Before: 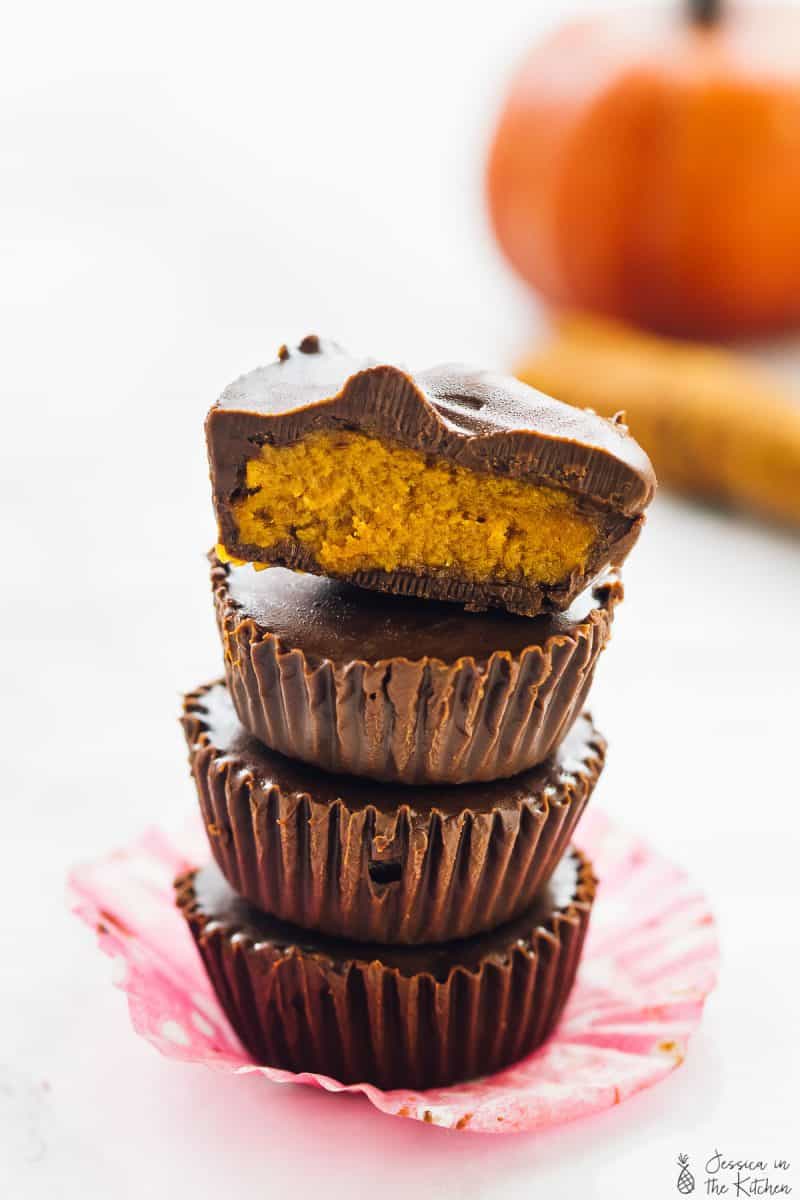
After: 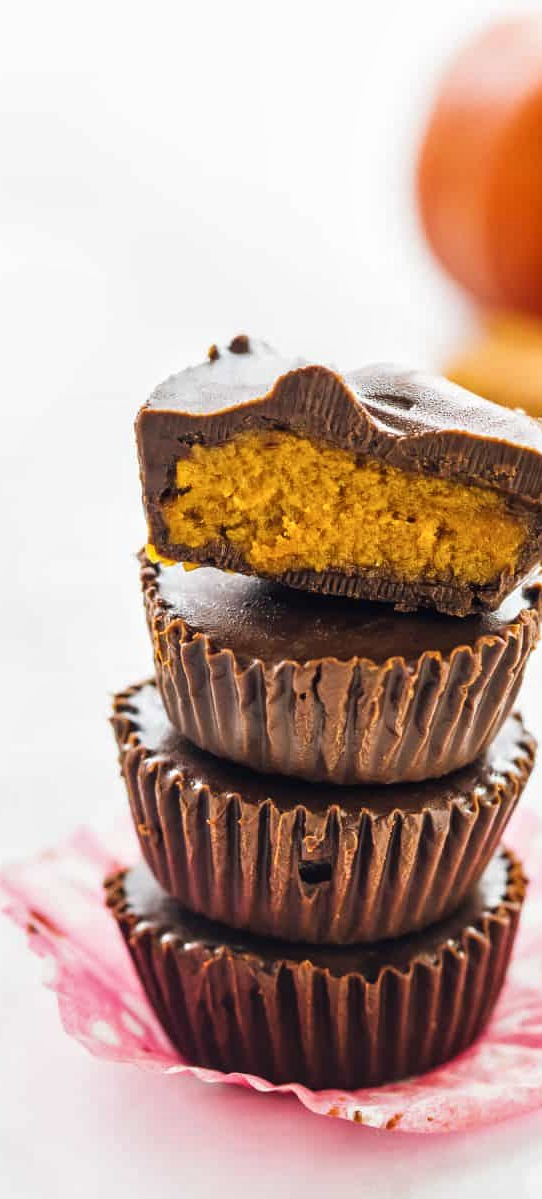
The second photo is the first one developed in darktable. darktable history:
crop and rotate: left 8.794%, right 23.359%
local contrast: on, module defaults
tone equalizer: luminance estimator HSV value / RGB max
